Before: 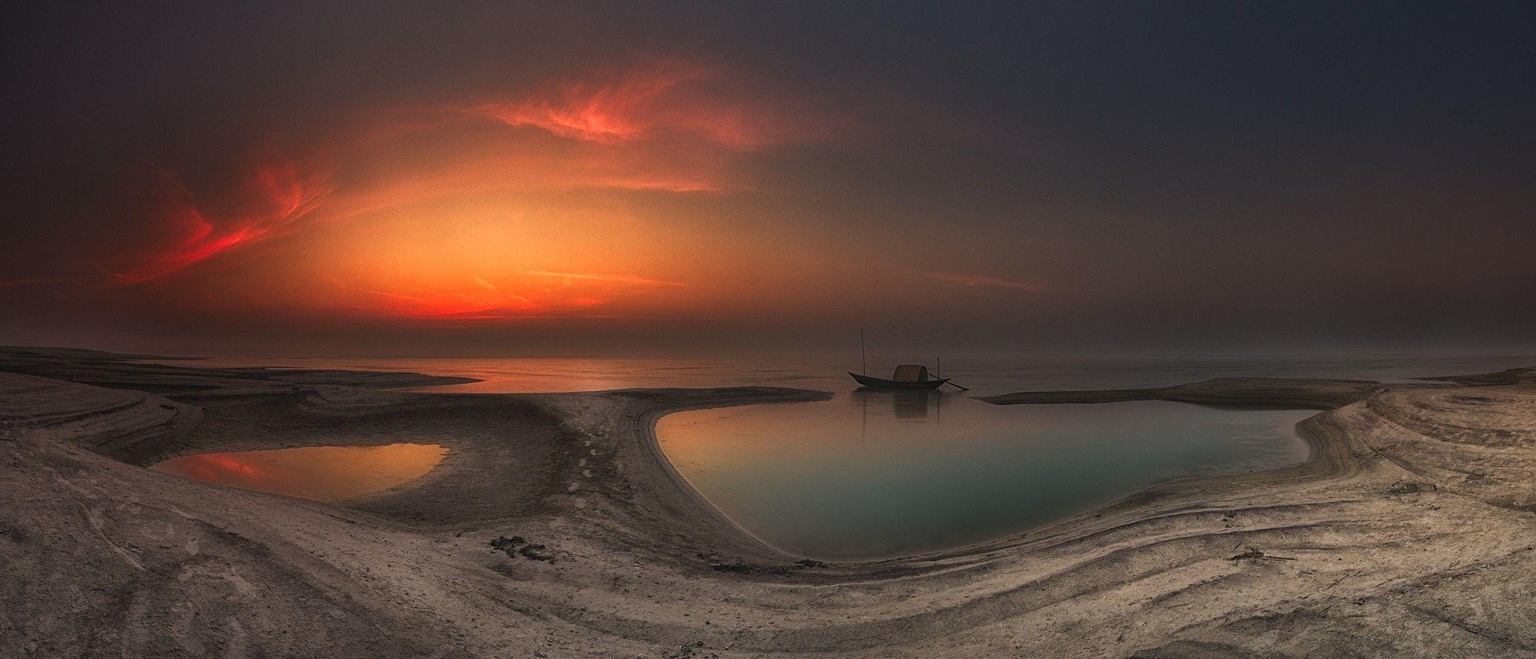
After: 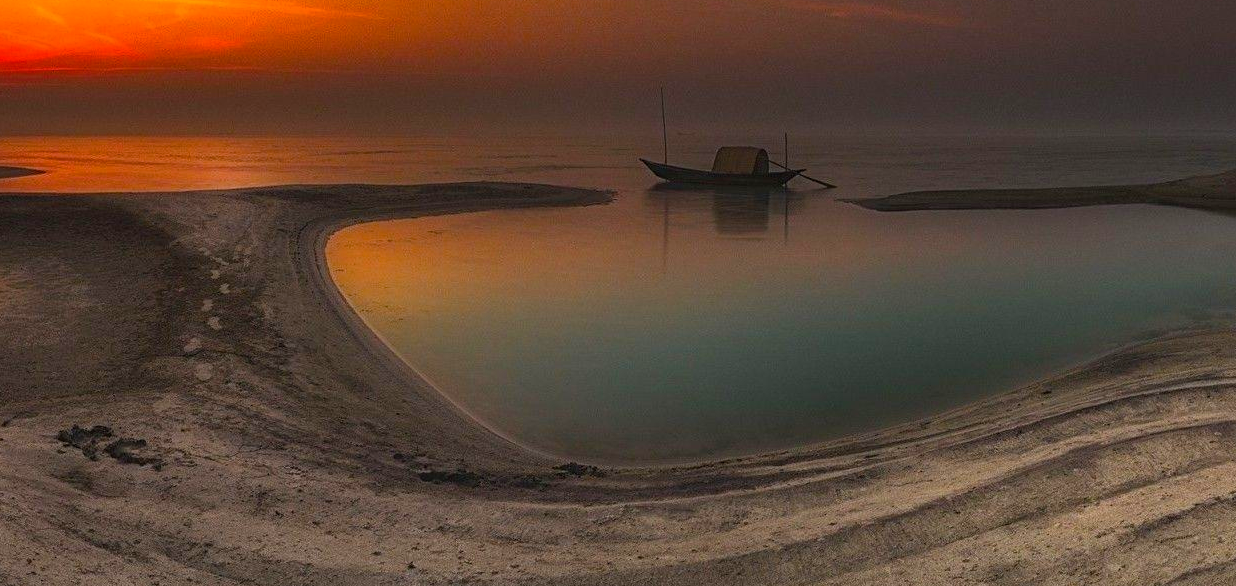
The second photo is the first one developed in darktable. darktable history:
crop: left 29.672%, top 41.786%, right 20.851%, bottom 3.487%
color balance rgb: perceptual saturation grading › global saturation 30%, global vibrance 20%
